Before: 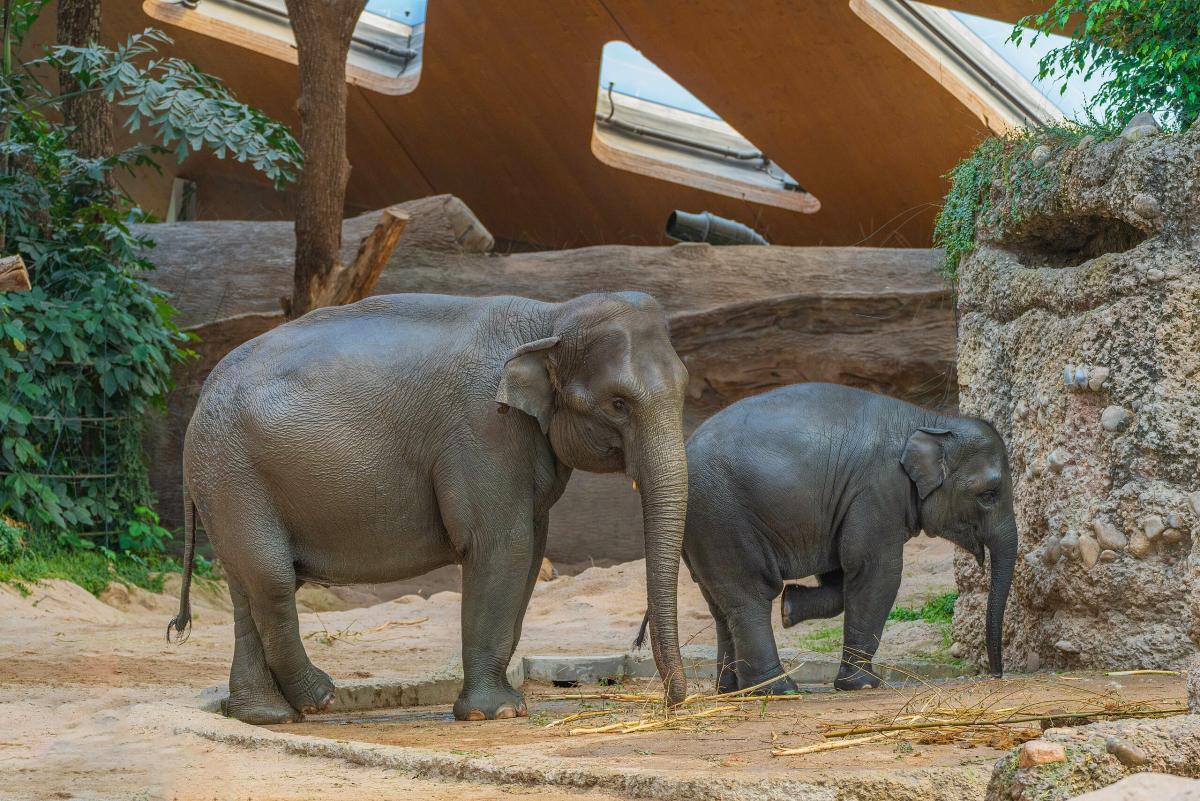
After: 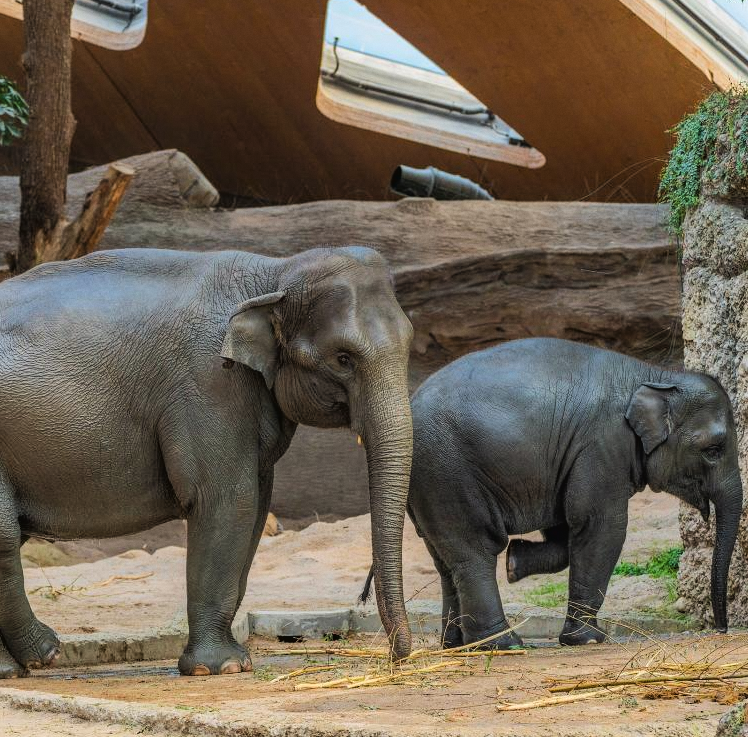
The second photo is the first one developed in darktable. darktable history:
crop and rotate: left 22.918%, top 5.629%, right 14.711%, bottom 2.247%
grain: coarseness 14.57 ISO, strength 8.8%
tone curve: curves: ch0 [(0, 0.019) (0.11, 0.036) (0.259, 0.214) (0.378, 0.365) (0.499, 0.529) (1, 1)], color space Lab, linked channels, preserve colors none
sharpen: radius 2.883, amount 0.868, threshold 47.523
